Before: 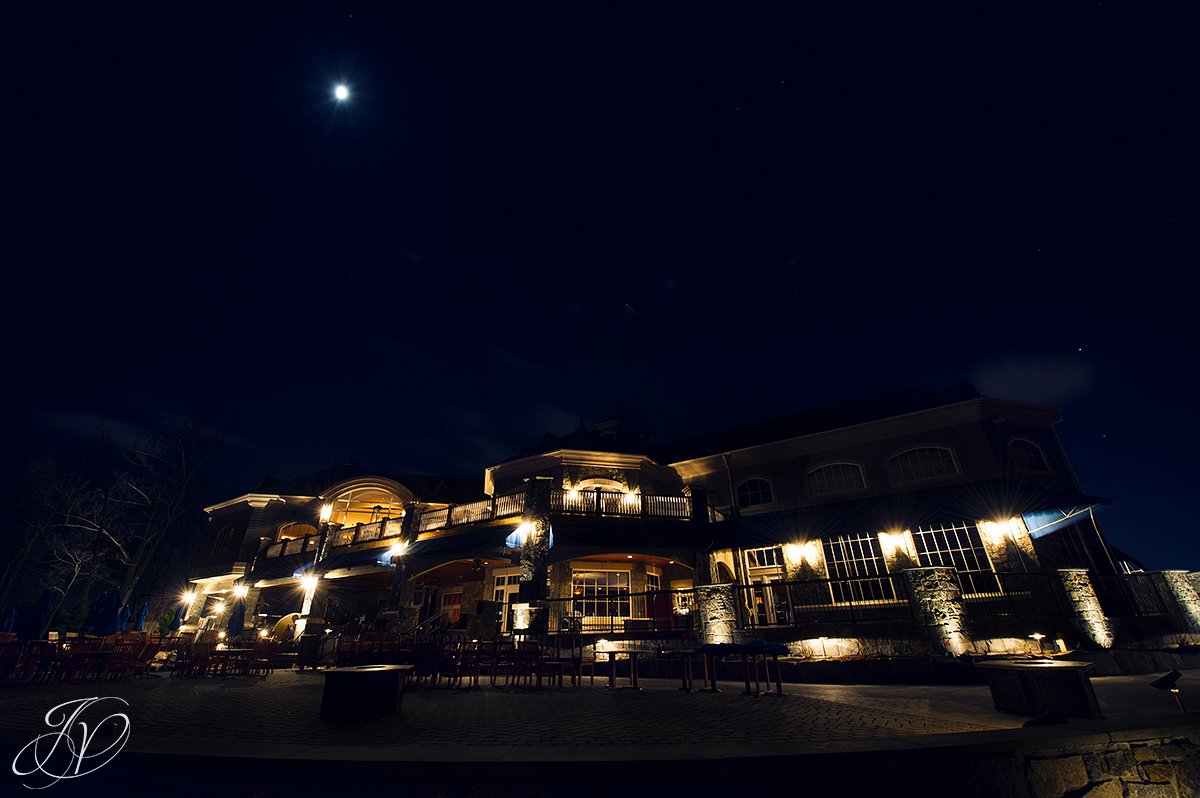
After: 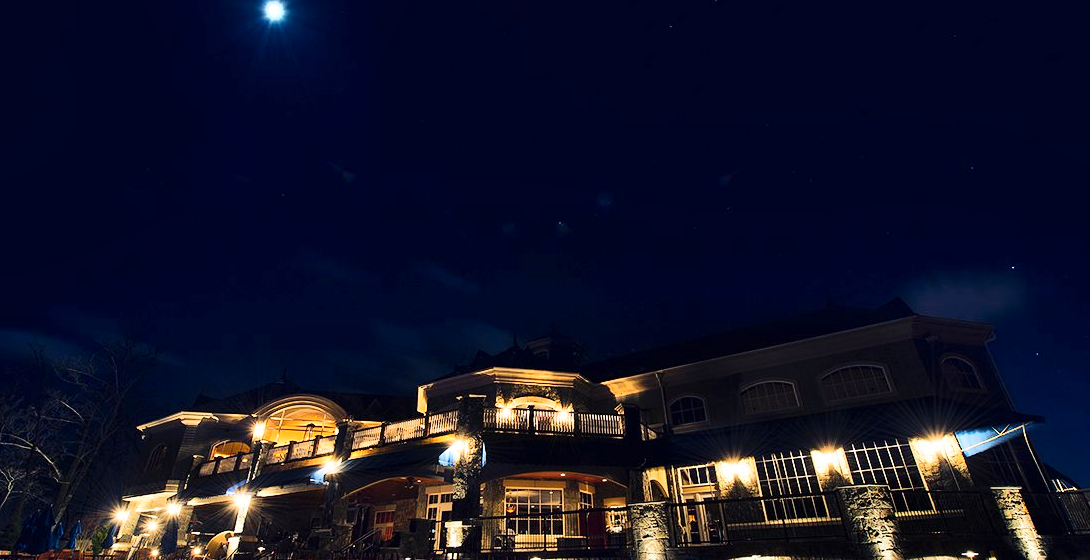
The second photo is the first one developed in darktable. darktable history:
shadows and highlights: white point adjustment 0.1, highlights -70, soften with gaussian
crop: left 5.596%, top 10.314%, right 3.534%, bottom 19.395%
